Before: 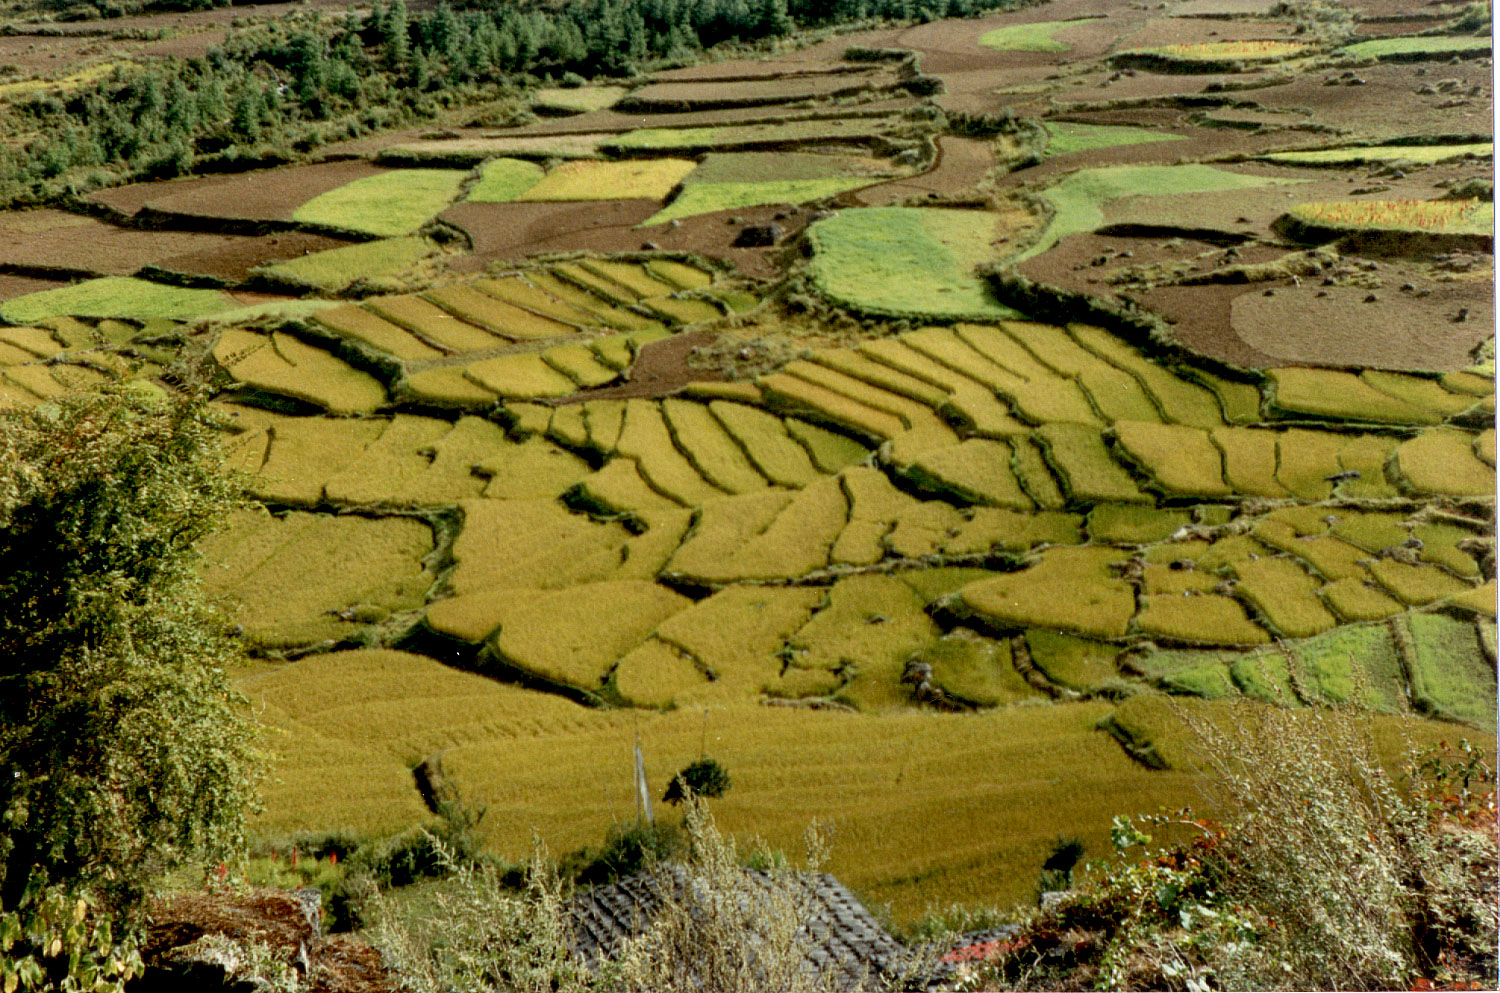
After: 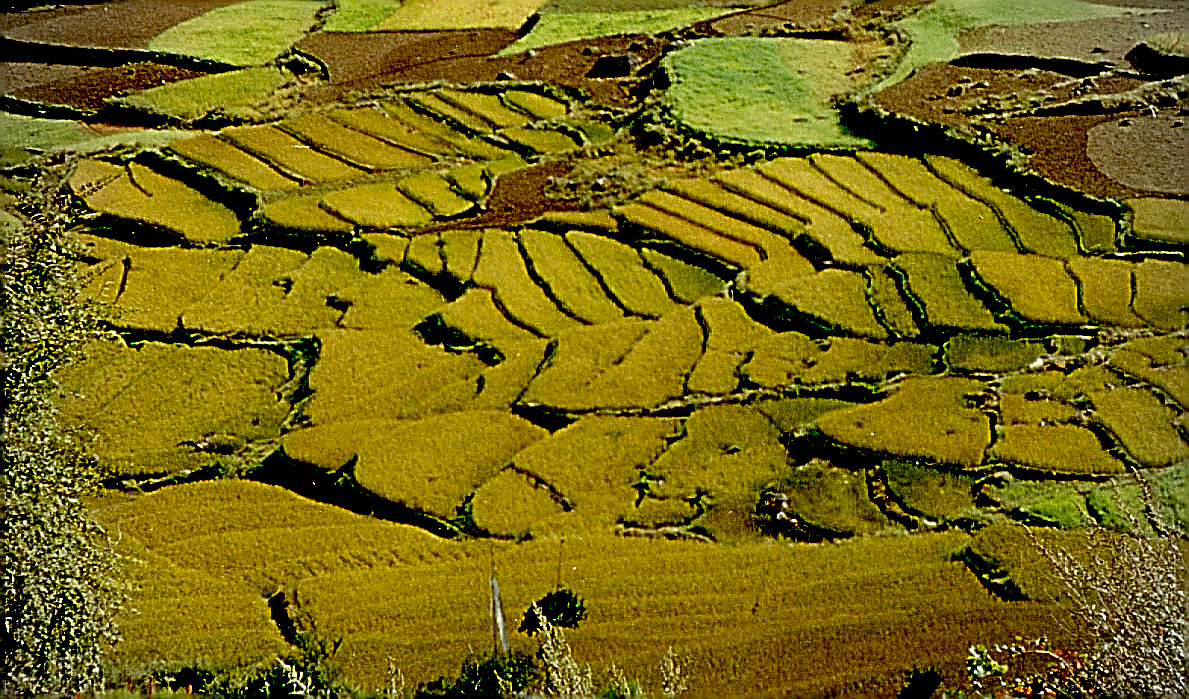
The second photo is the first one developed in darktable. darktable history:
vignetting: brightness -0.575
crop: left 9.653%, top 17.215%, right 11.025%, bottom 12.336%
sharpen: amount 1.983
exposure: black level correction 0.058, compensate exposure bias true, compensate highlight preservation false
